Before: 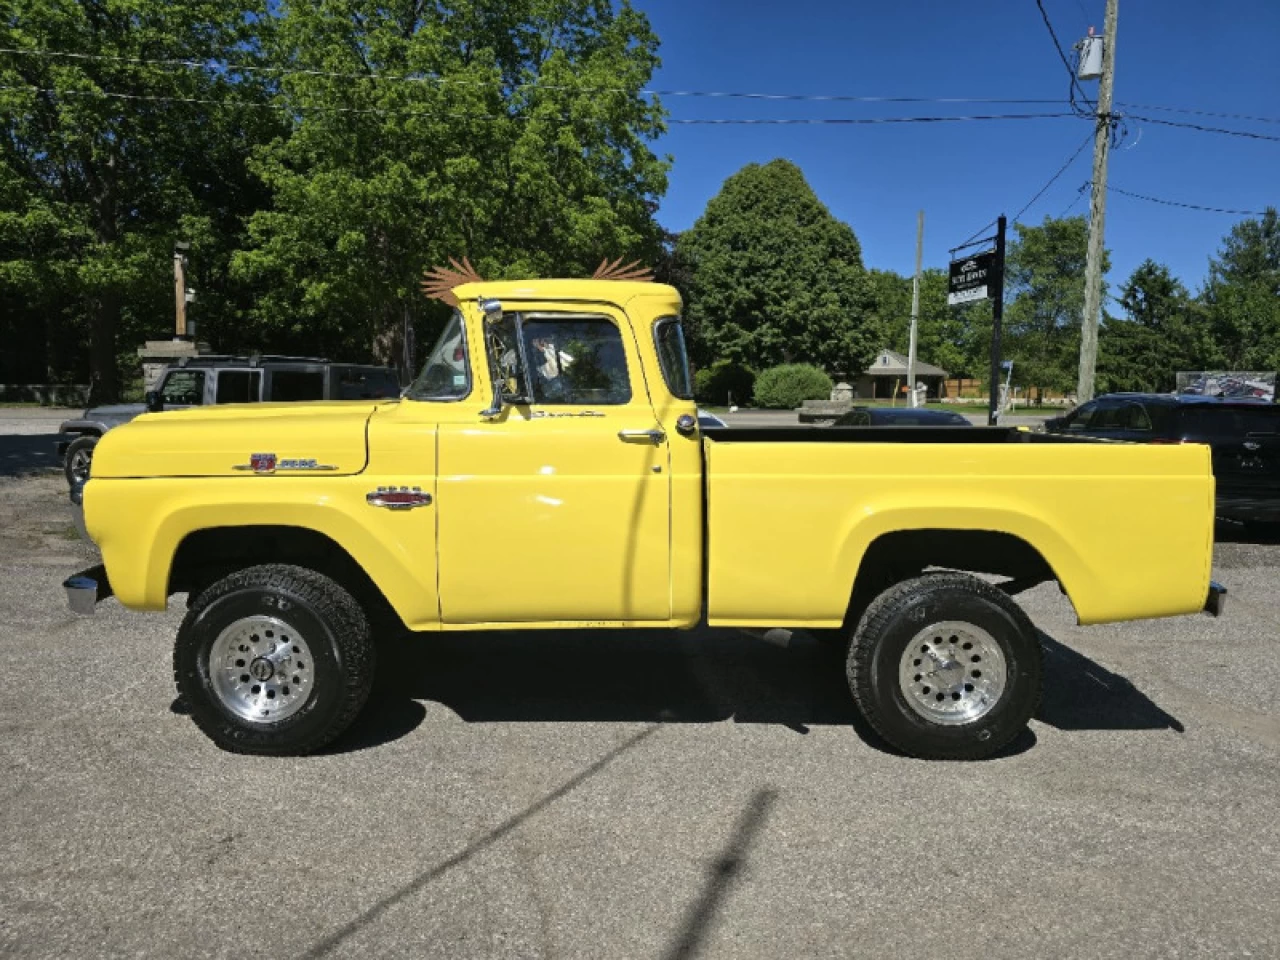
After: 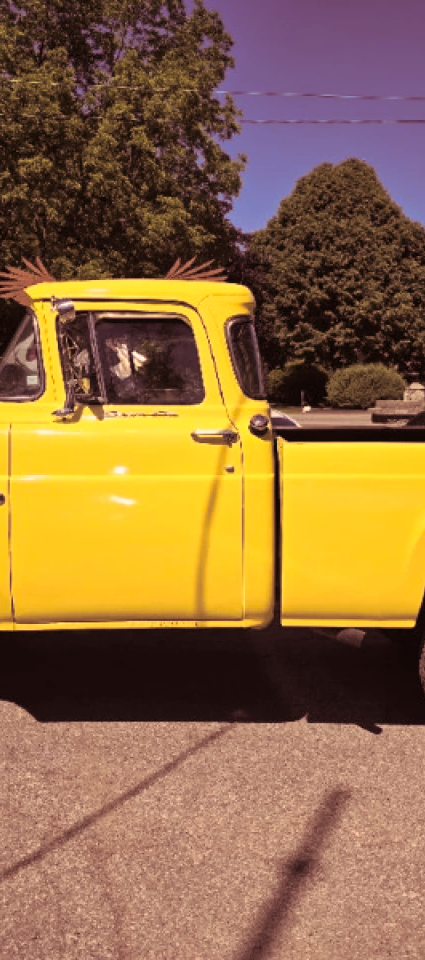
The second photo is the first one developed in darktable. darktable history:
crop: left 33.36%, right 33.36%
color correction: highlights a* 21.16, highlights b* 19.61
split-toning: on, module defaults
